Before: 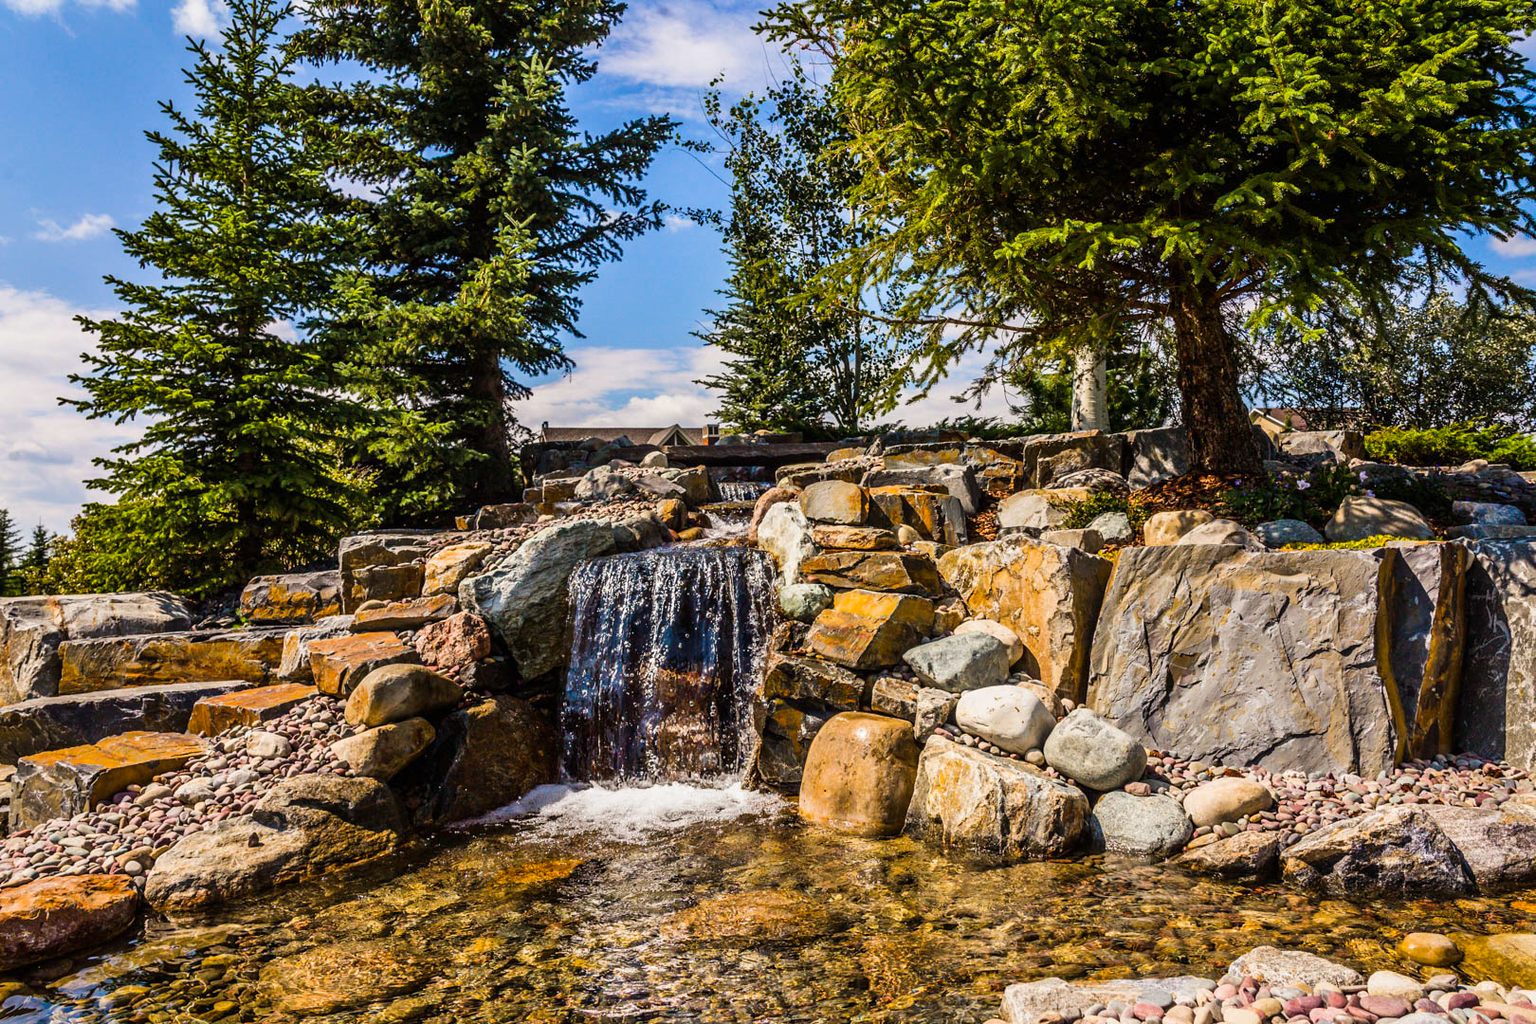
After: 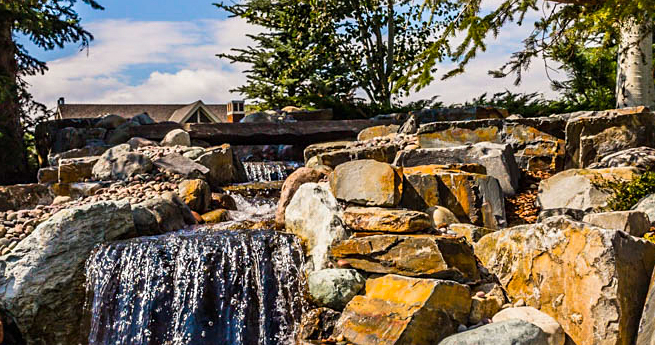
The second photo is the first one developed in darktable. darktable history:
crop: left 31.751%, top 32.172%, right 27.8%, bottom 35.83%
sharpen: amount 0.2
